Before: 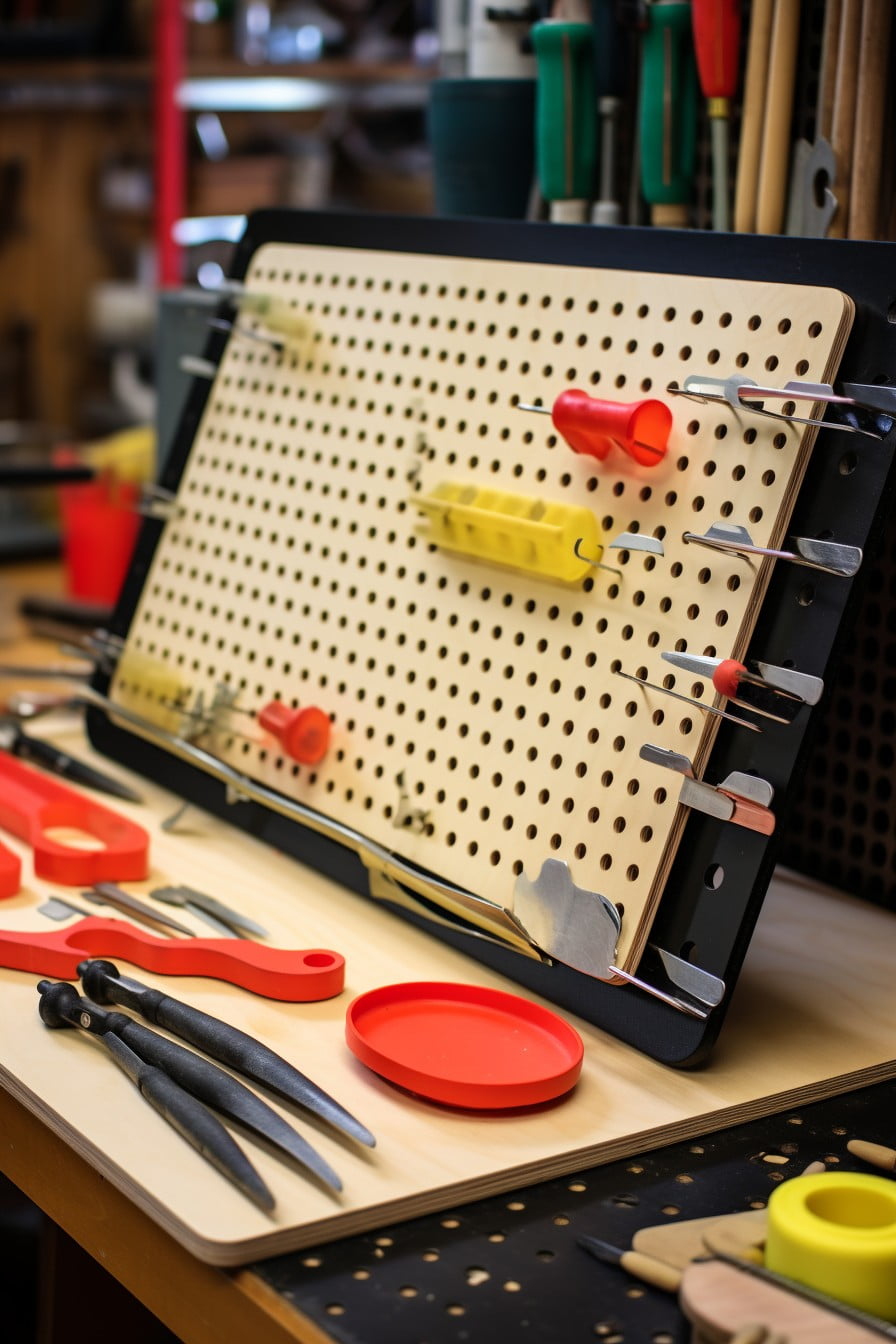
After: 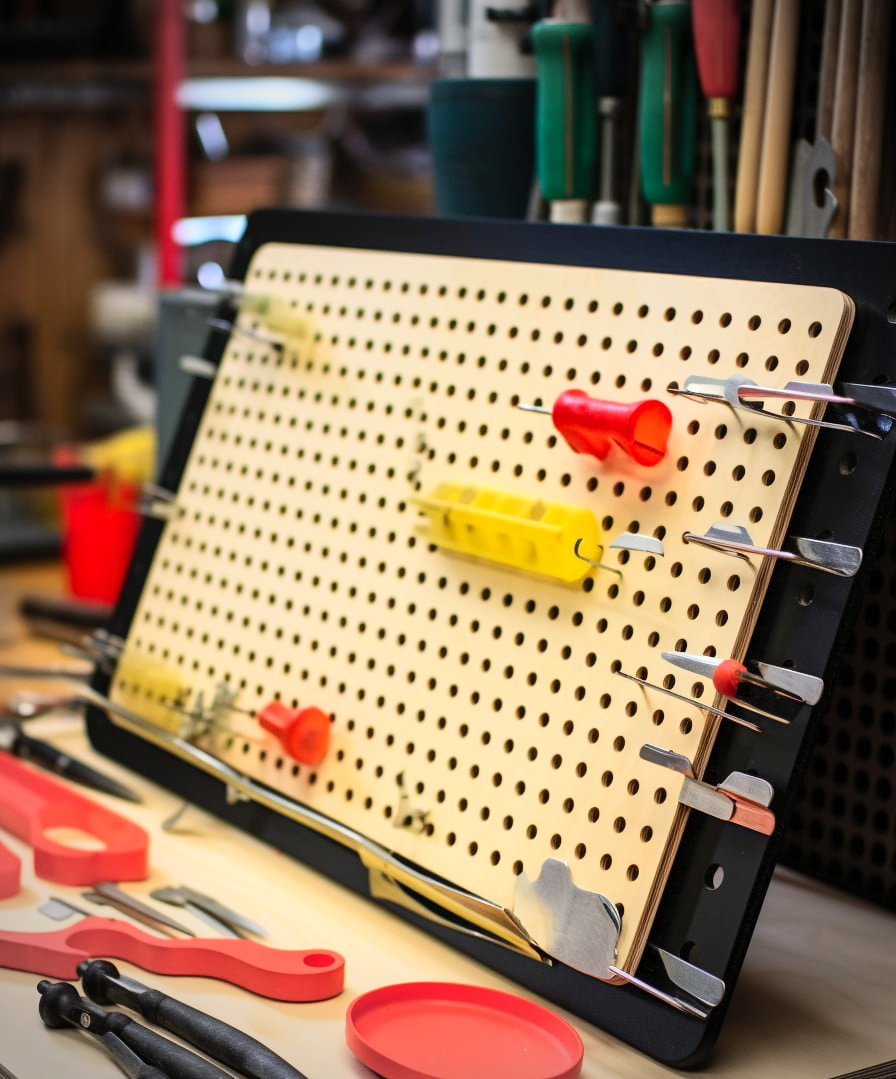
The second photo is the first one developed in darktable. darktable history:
vignetting: fall-off start 71.74%
contrast brightness saturation: contrast 0.2, brightness 0.16, saturation 0.22
crop: bottom 19.644%
